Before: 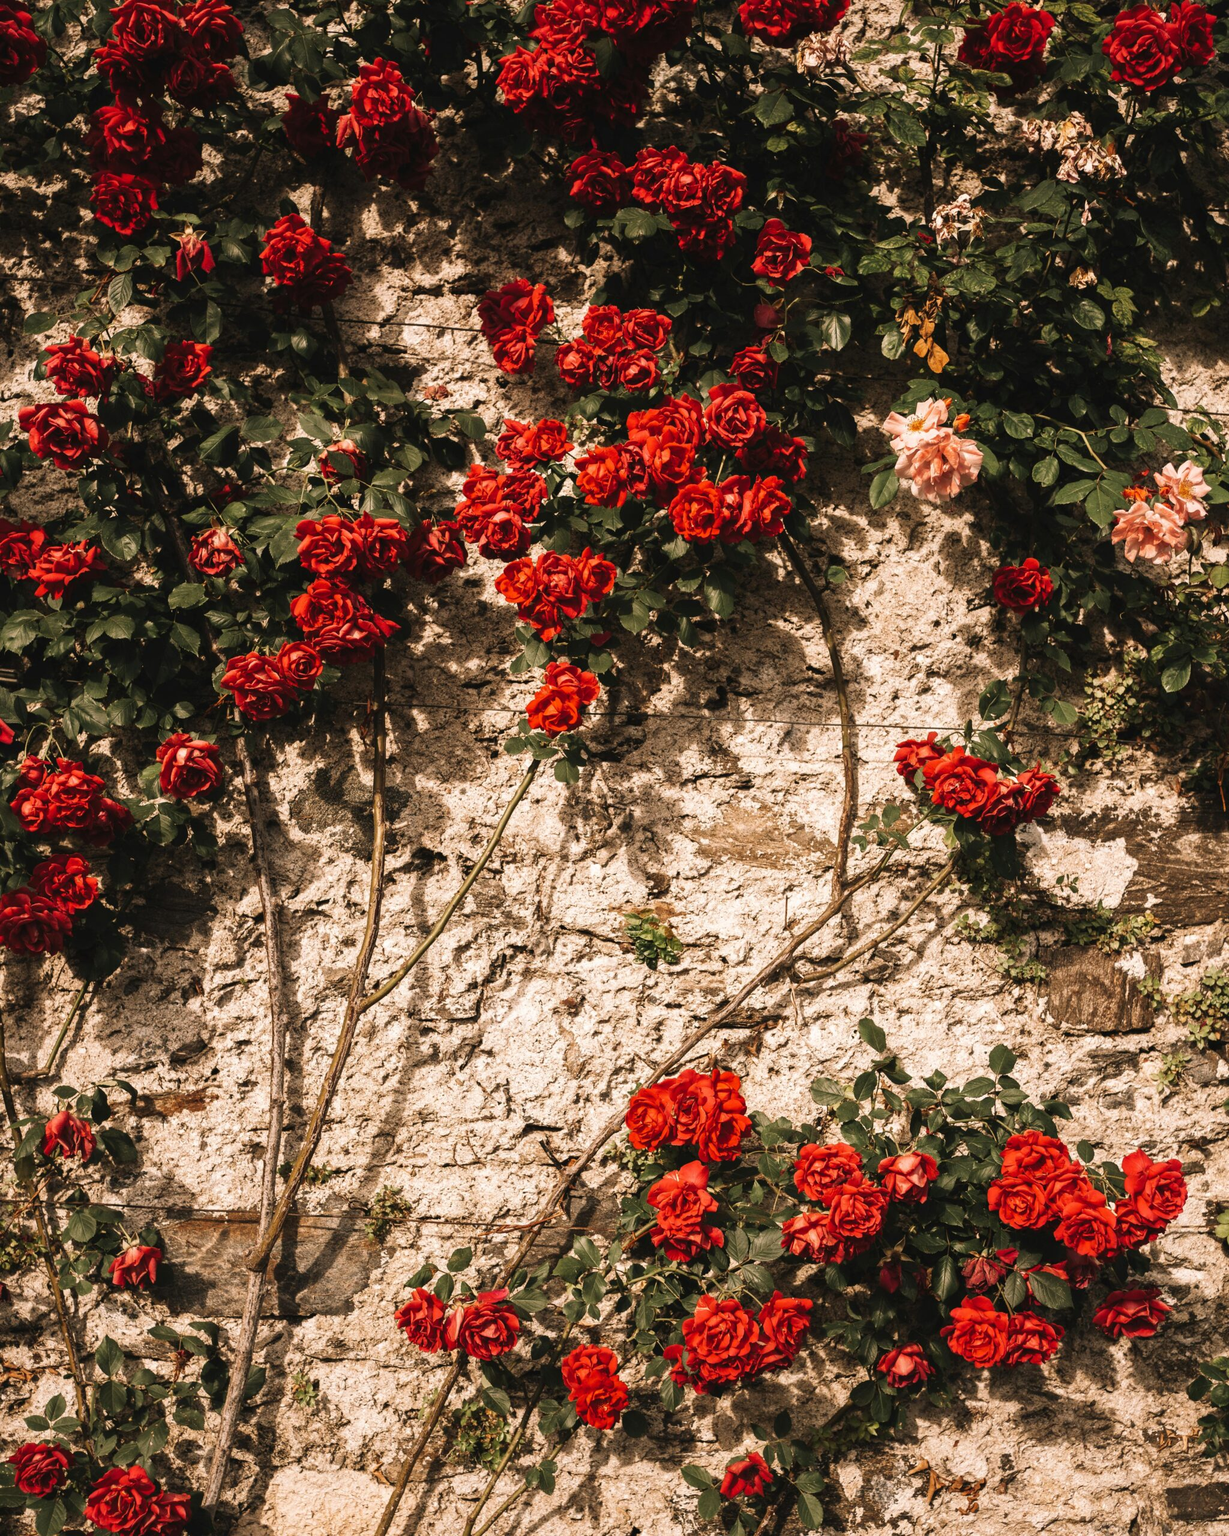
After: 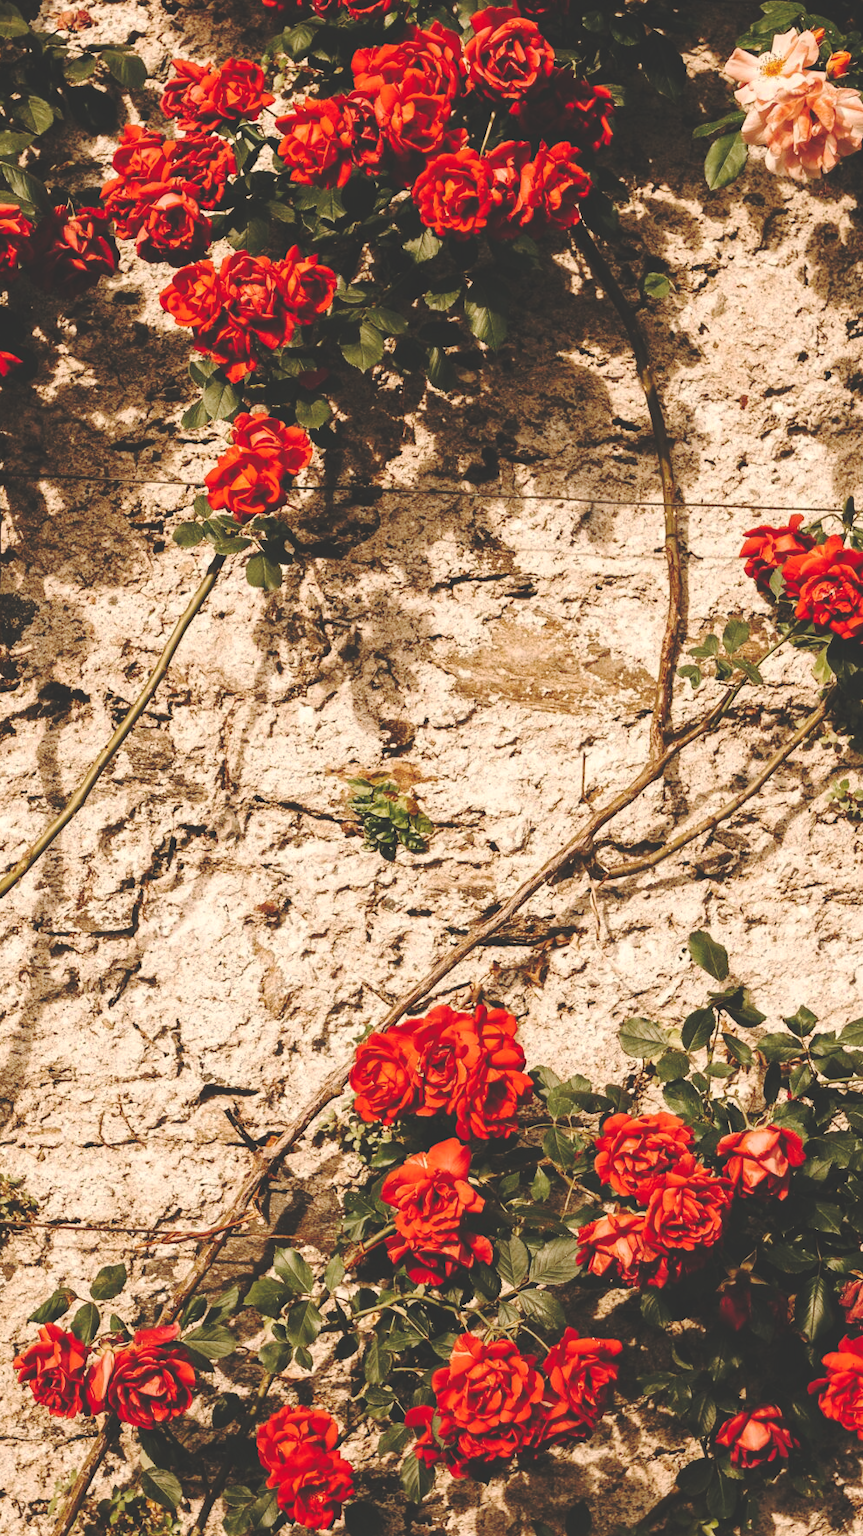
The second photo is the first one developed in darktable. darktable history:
crop: left 31.379%, top 24.658%, right 20.326%, bottom 6.628%
base curve: curves: ch0 [(0, 0.024) (0.055, 0.065) (0.121, 0.166) (0.236, 0.319) (0.693, 0.726) (1, 1)], preserve colors none
white balance: red 1.045, blue 0.932
